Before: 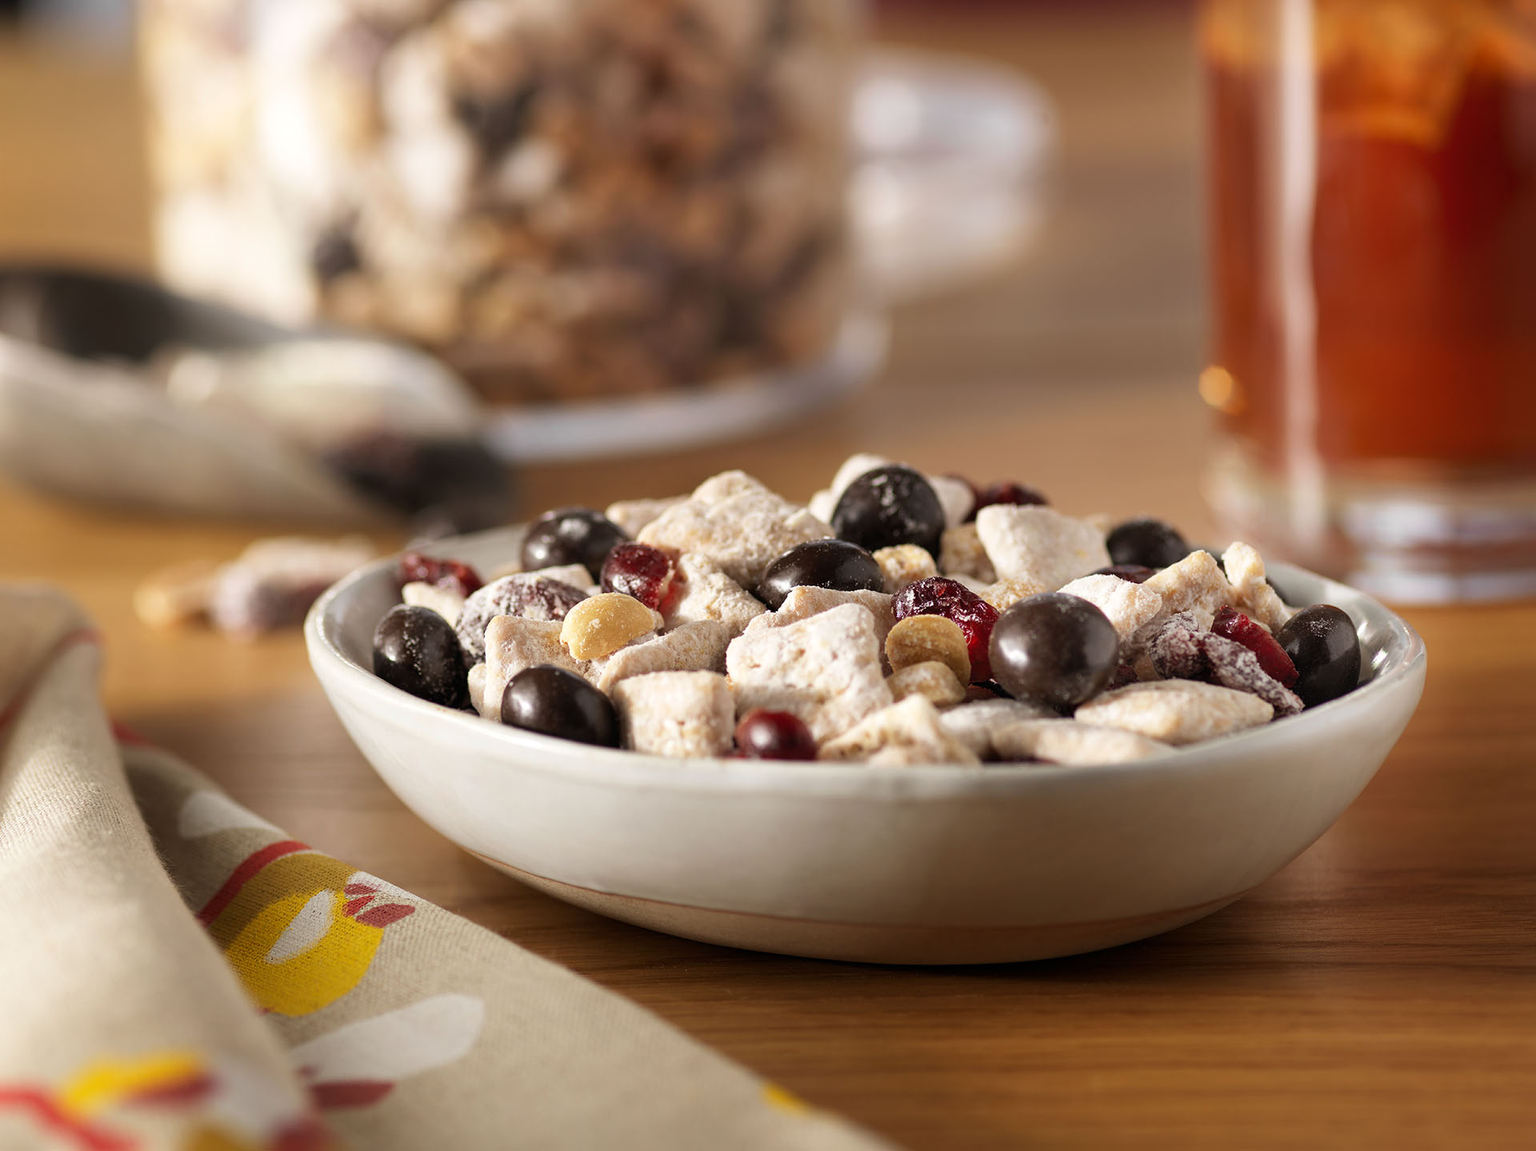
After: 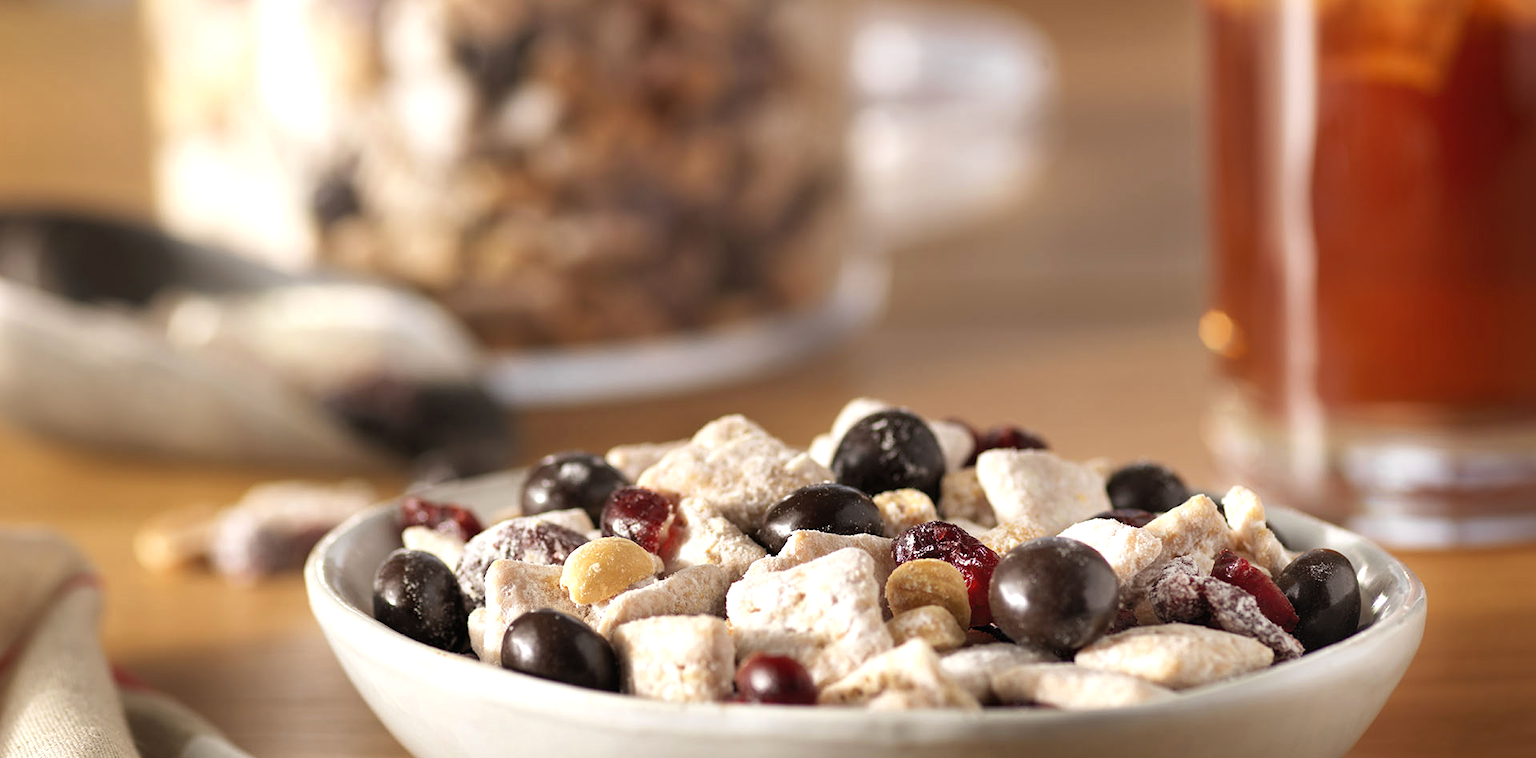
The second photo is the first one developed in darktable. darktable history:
exposure: exposure 0.298 EV, compensate highlight preservation false
crop and rotate: top 4.87%, bottom 29.245%
color zones: curves: ch0 [(0.068, 0.464) (0.25, 0.5) (0.48, 0.508) (0.75, 0.536) (0.886, 0.476) (0.967, 0.456)]; ch1 [(0.066, 0.456) (0.25, 0.5) (0.616, 0.508) (0.746, 0.56) (0.934, 0.444)]
